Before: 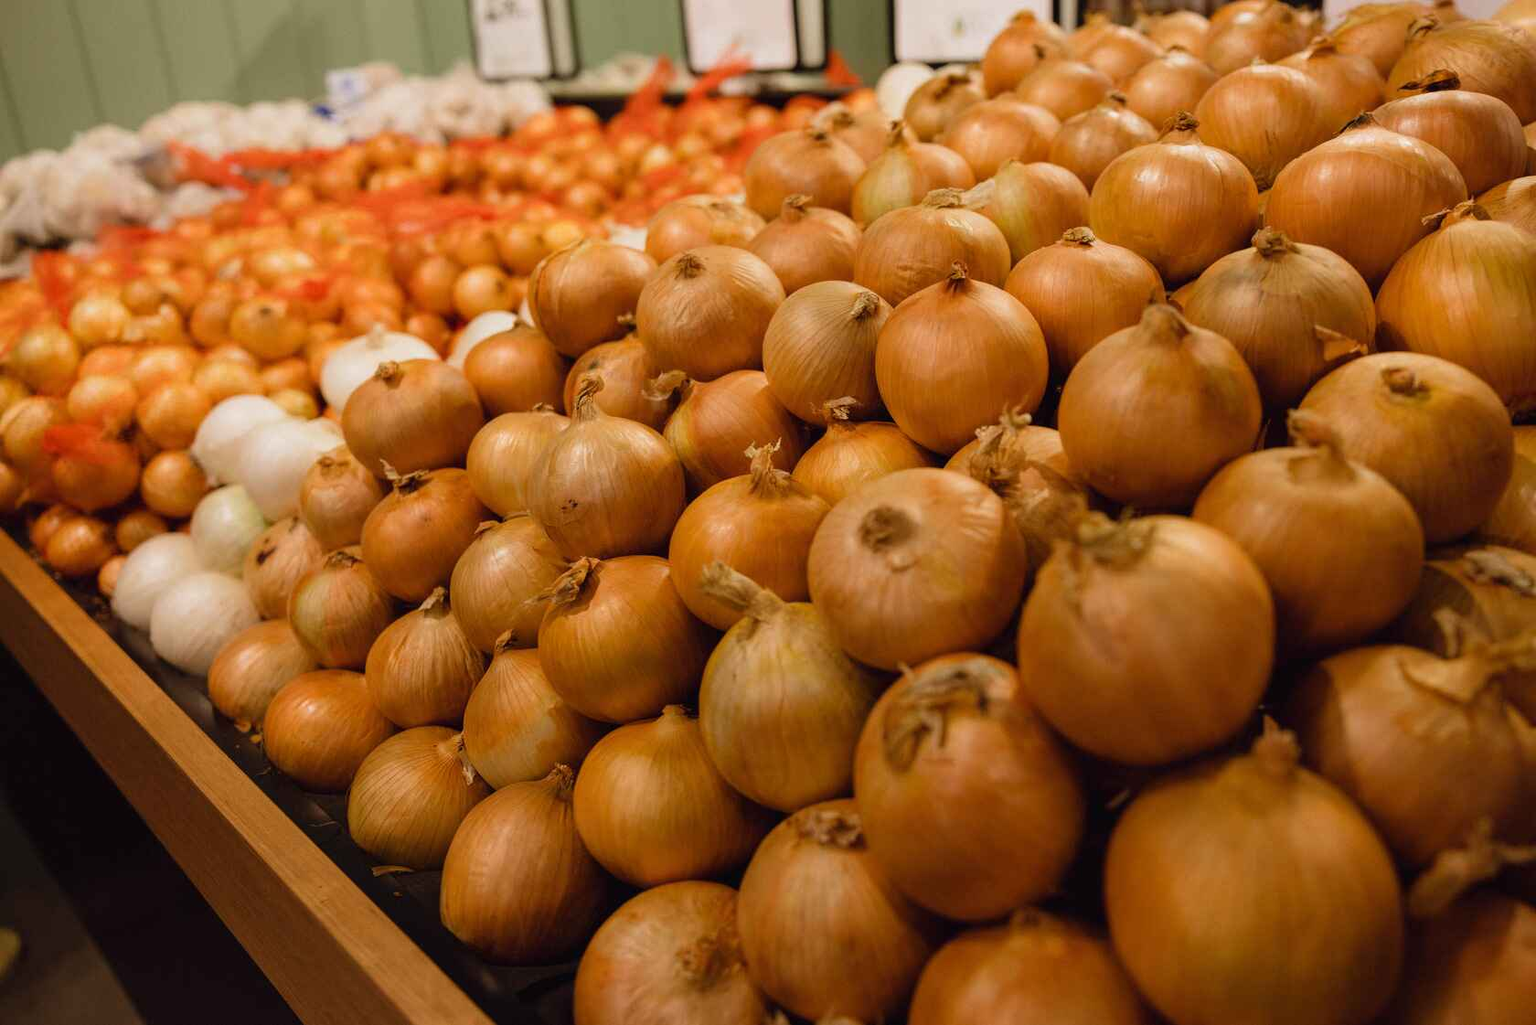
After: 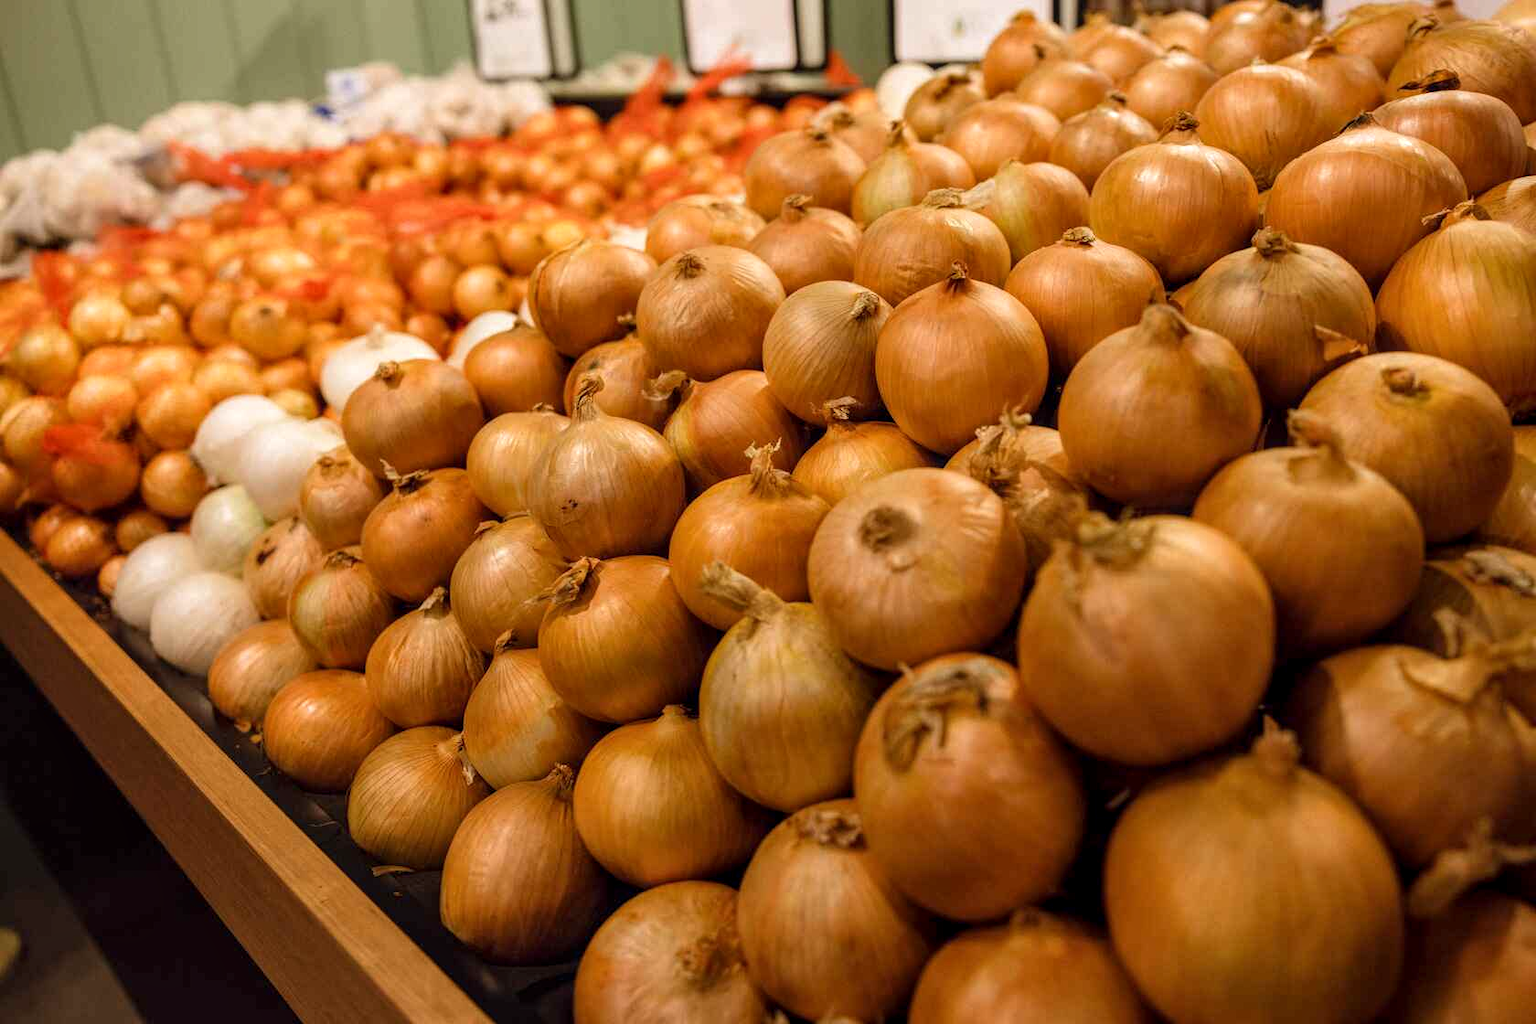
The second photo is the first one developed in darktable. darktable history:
exposure: exposure 0.202 EV, compensate highlight preservation false
local contrast: on, module defaults
